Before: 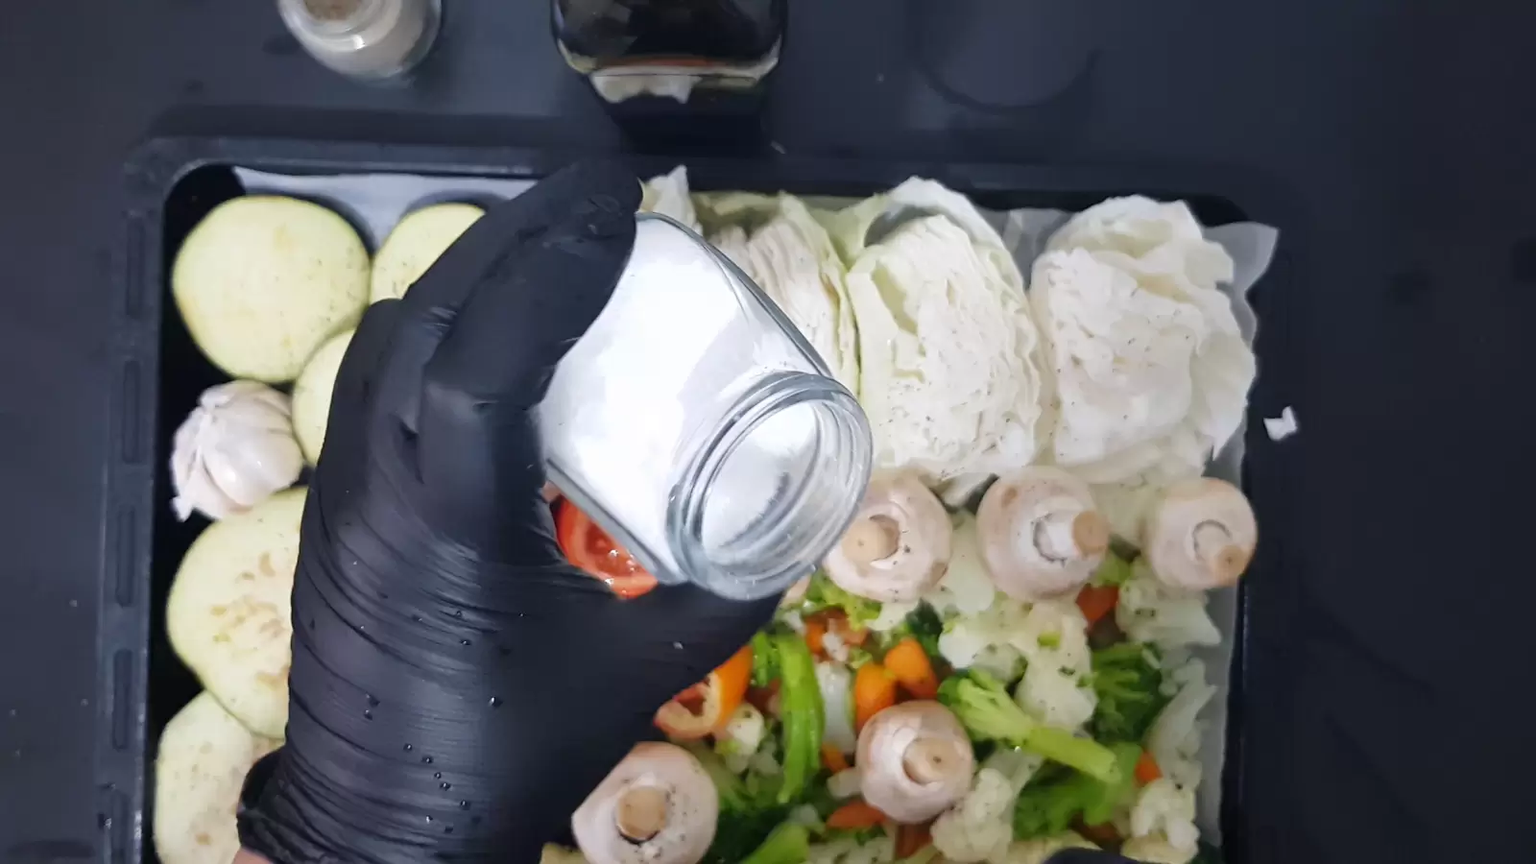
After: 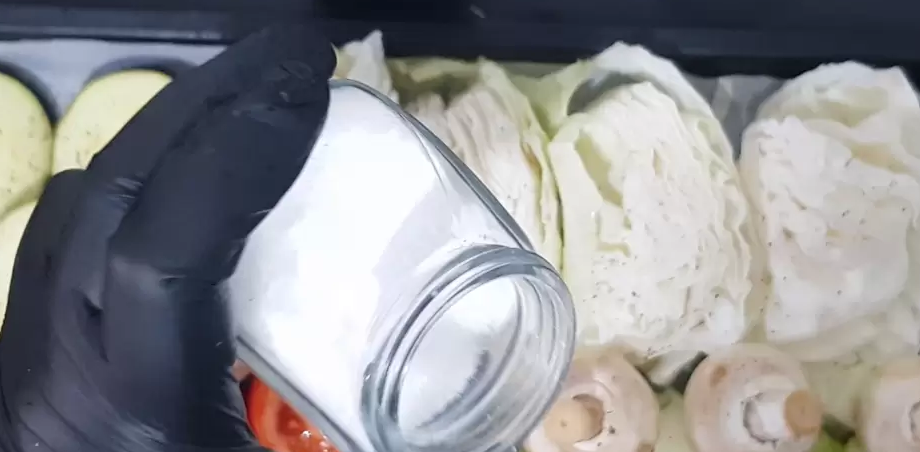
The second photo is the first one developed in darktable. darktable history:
crop: left 20.864%, top 15.849%, right 21.578%, bottom 33.908%
